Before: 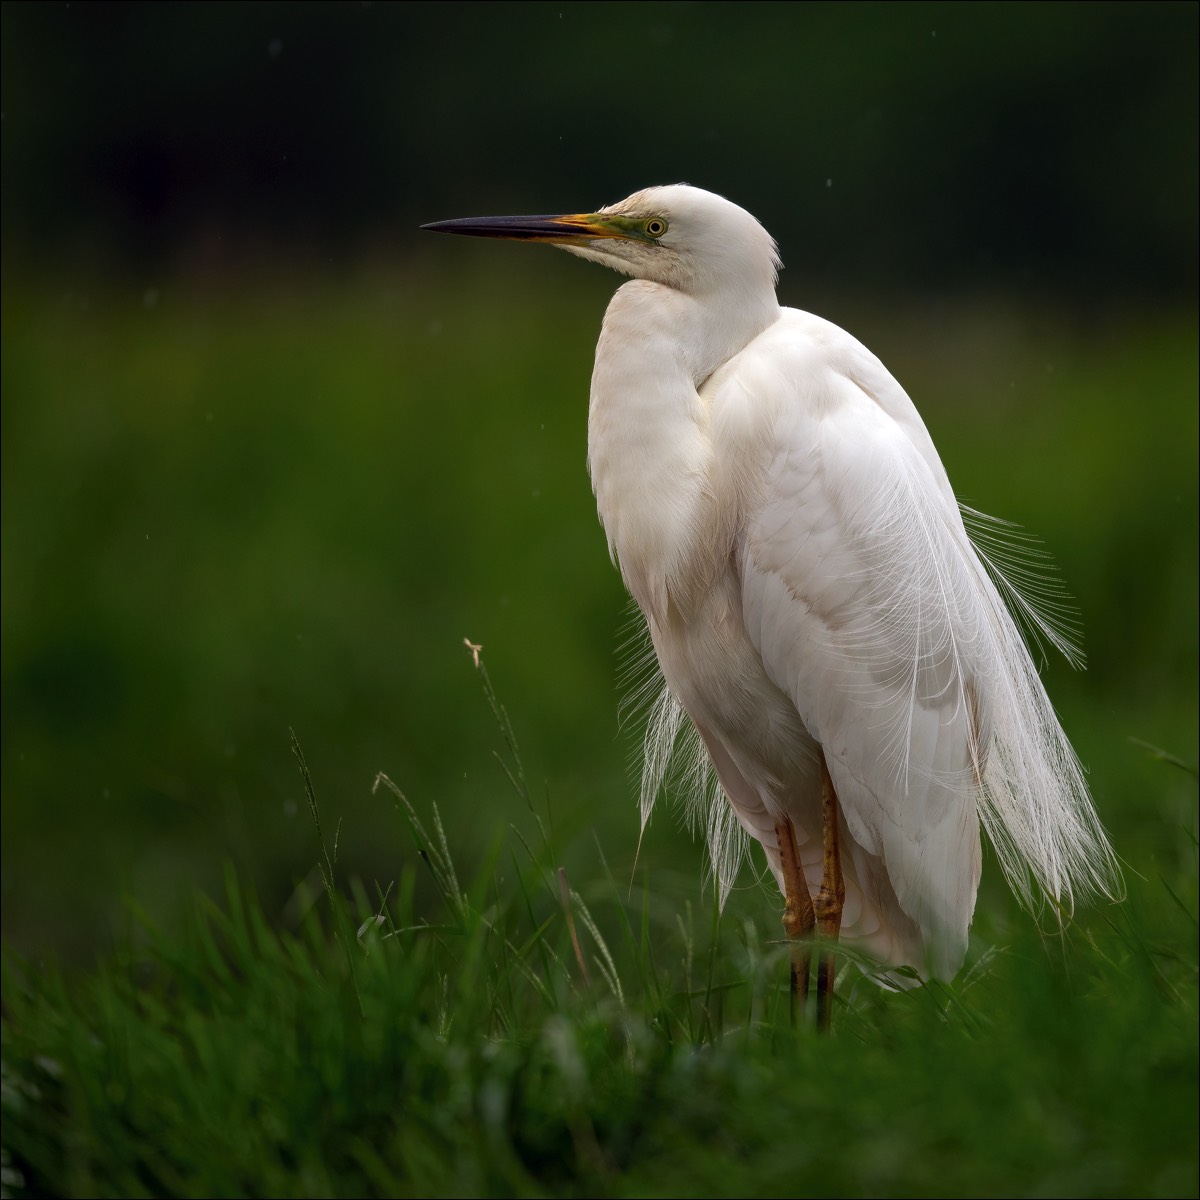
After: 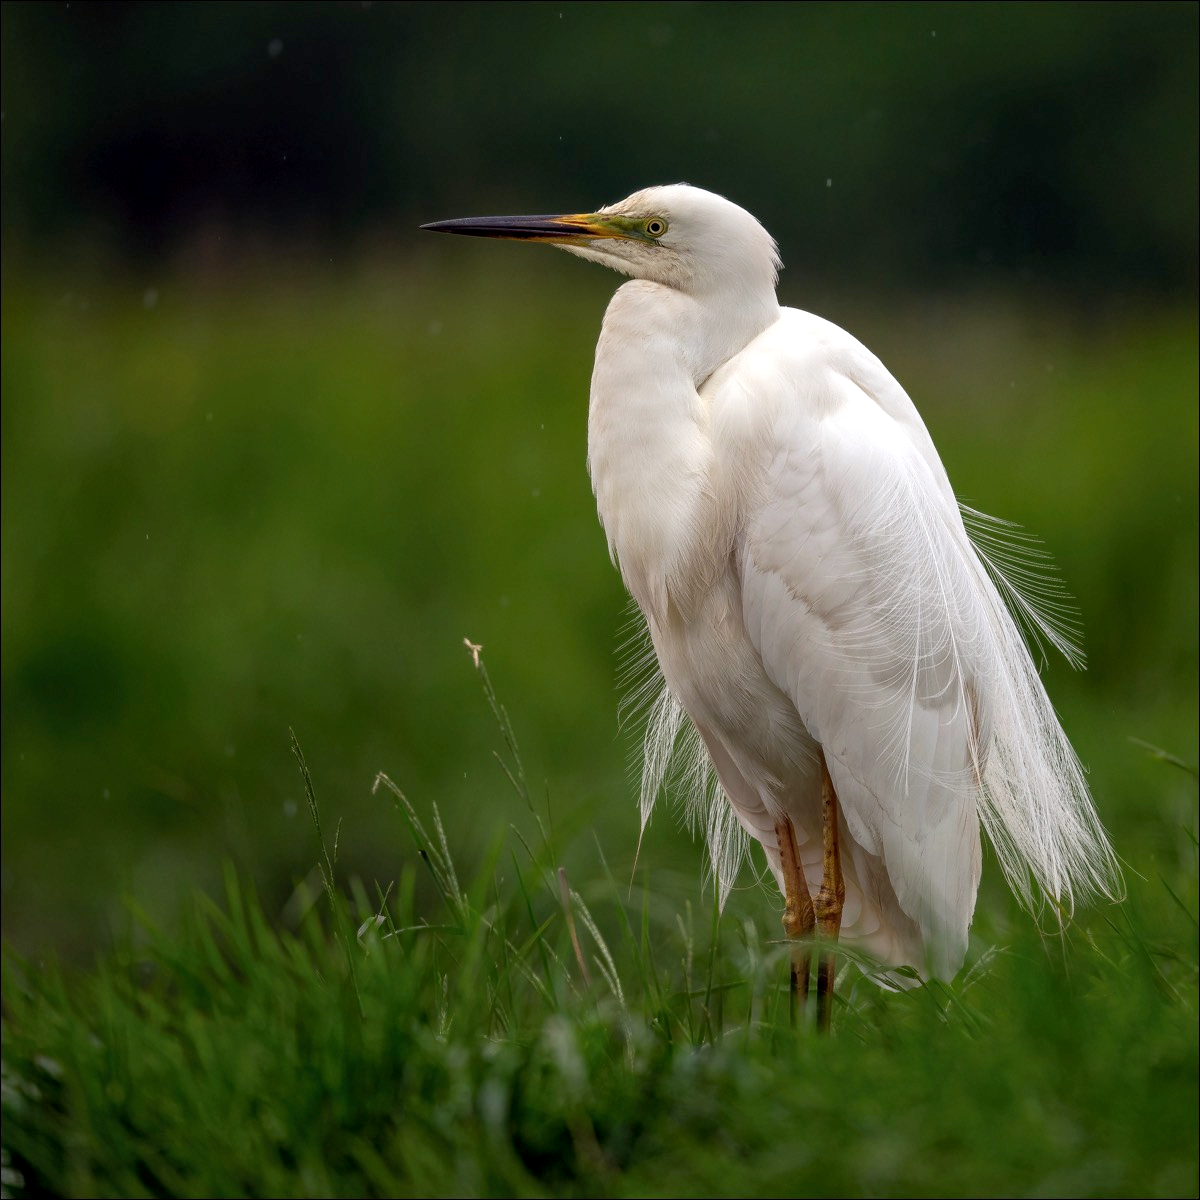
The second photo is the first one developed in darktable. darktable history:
local contrast: highlights 107%, shadows 103%, detail 119%, midtone range 0.2
